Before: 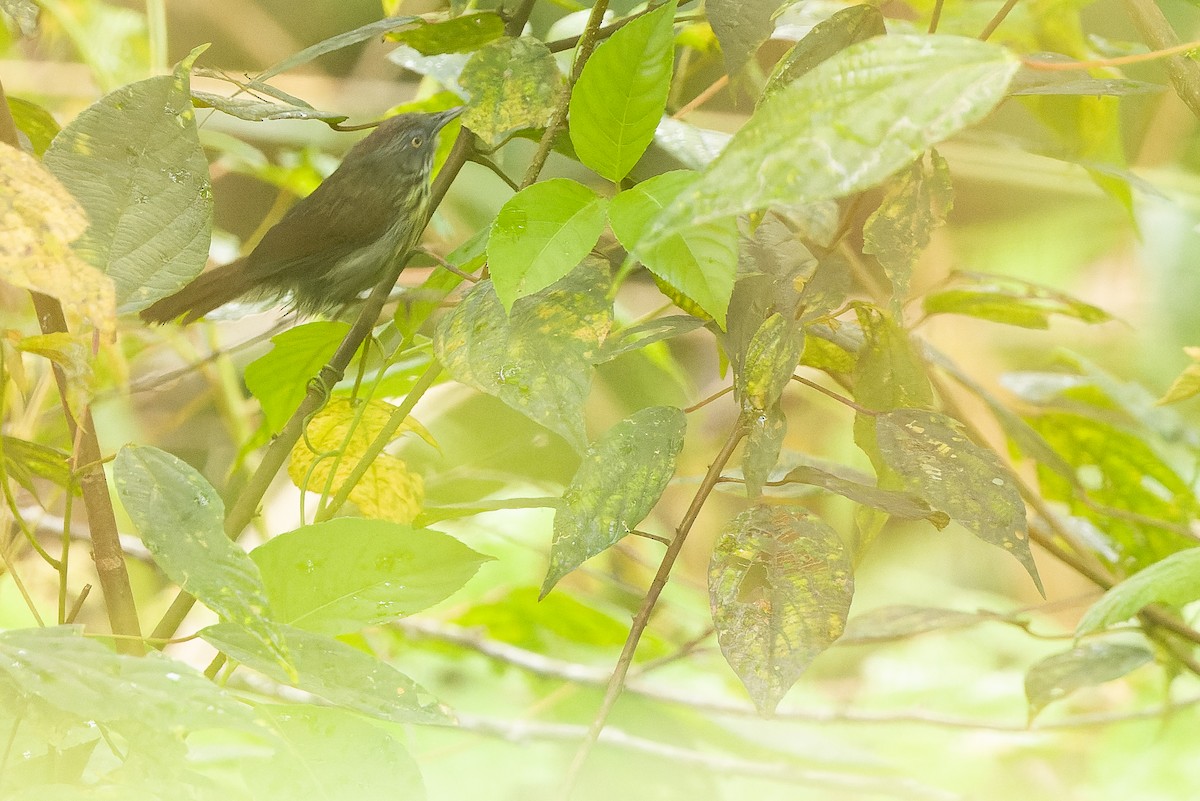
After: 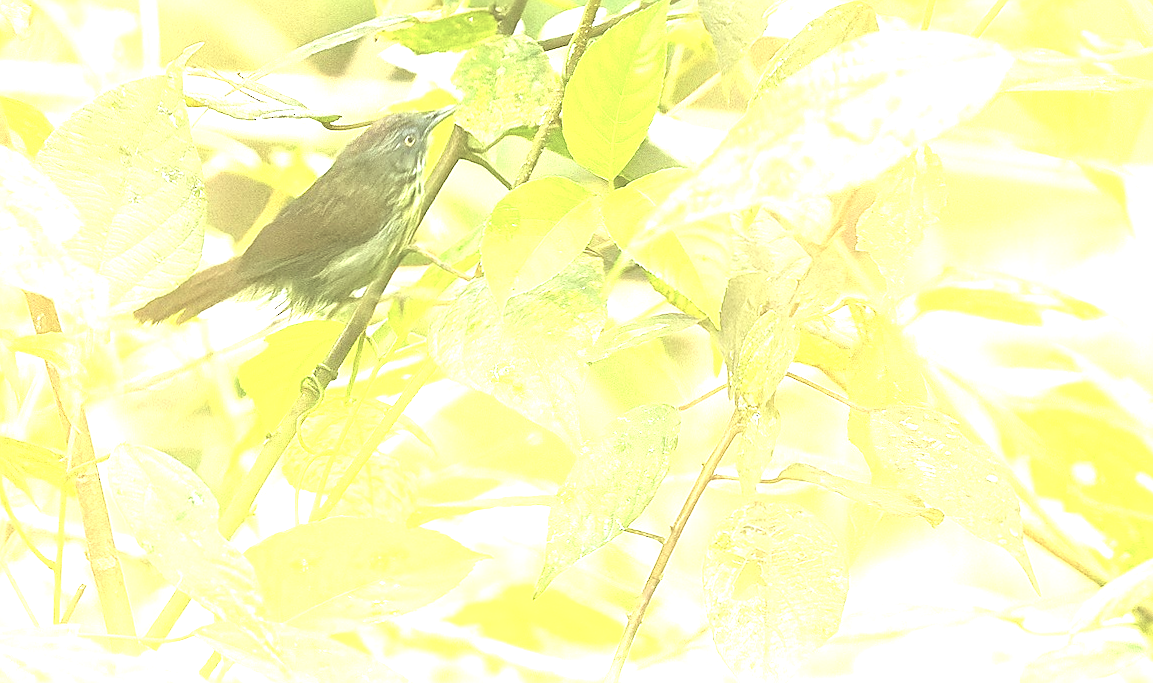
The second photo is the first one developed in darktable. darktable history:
exposure: black level correction -0.023, exposure 1.397 EV, compensate highlight preservation false
color correction: highlights a* -2.73, highlights b* -2.09, shadows a* 2.41, shadows b* 2.73
color zones: curves: ch0 [(0, 0.558) (0.143, 0.559) (0.286, 0.529) (0.429, 0.505) (0.571, 0.5) (0.714, 0.5) (0.857, 0.5) (1, 0.558)]; ch1 [(0, 0.469) (0.01, 0.469) (0.12, 0.446) (0.248, 0.469) (0.5, 0.5) (0.748, 0.5) (0.99, 0.469) (1, 0.469)]
sharpen: on, module defaults
crop and rotate: angle 0.2°, left 0.275%, right 3.127%, bottom 14.18%
rotate and perspective: automatic cropping off
